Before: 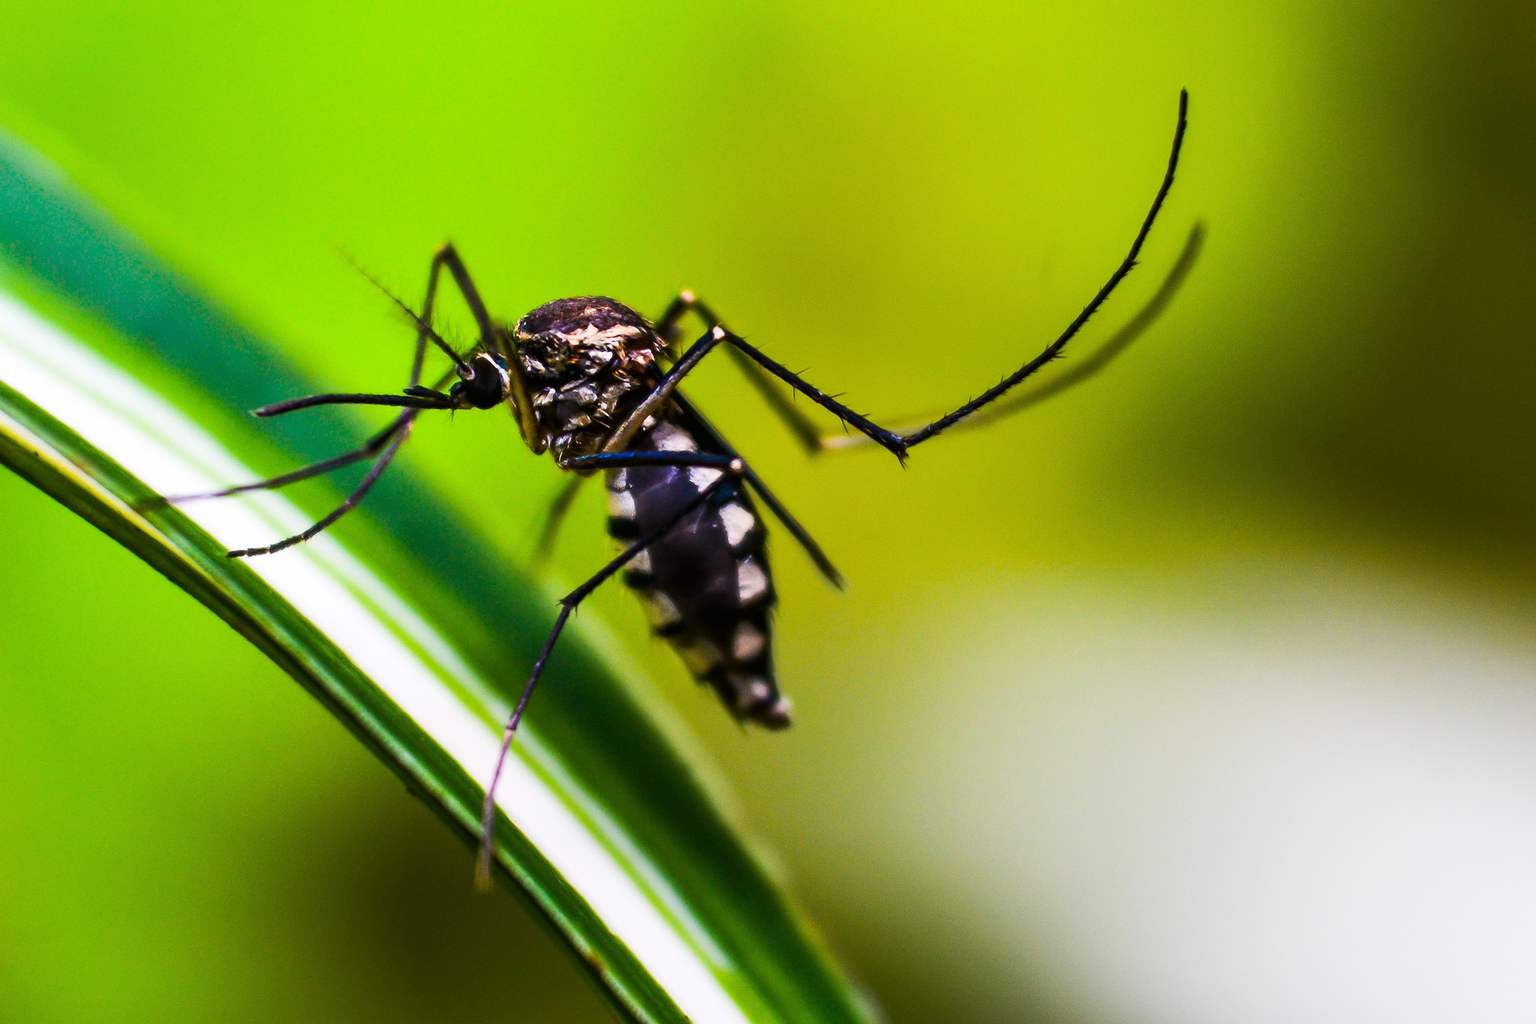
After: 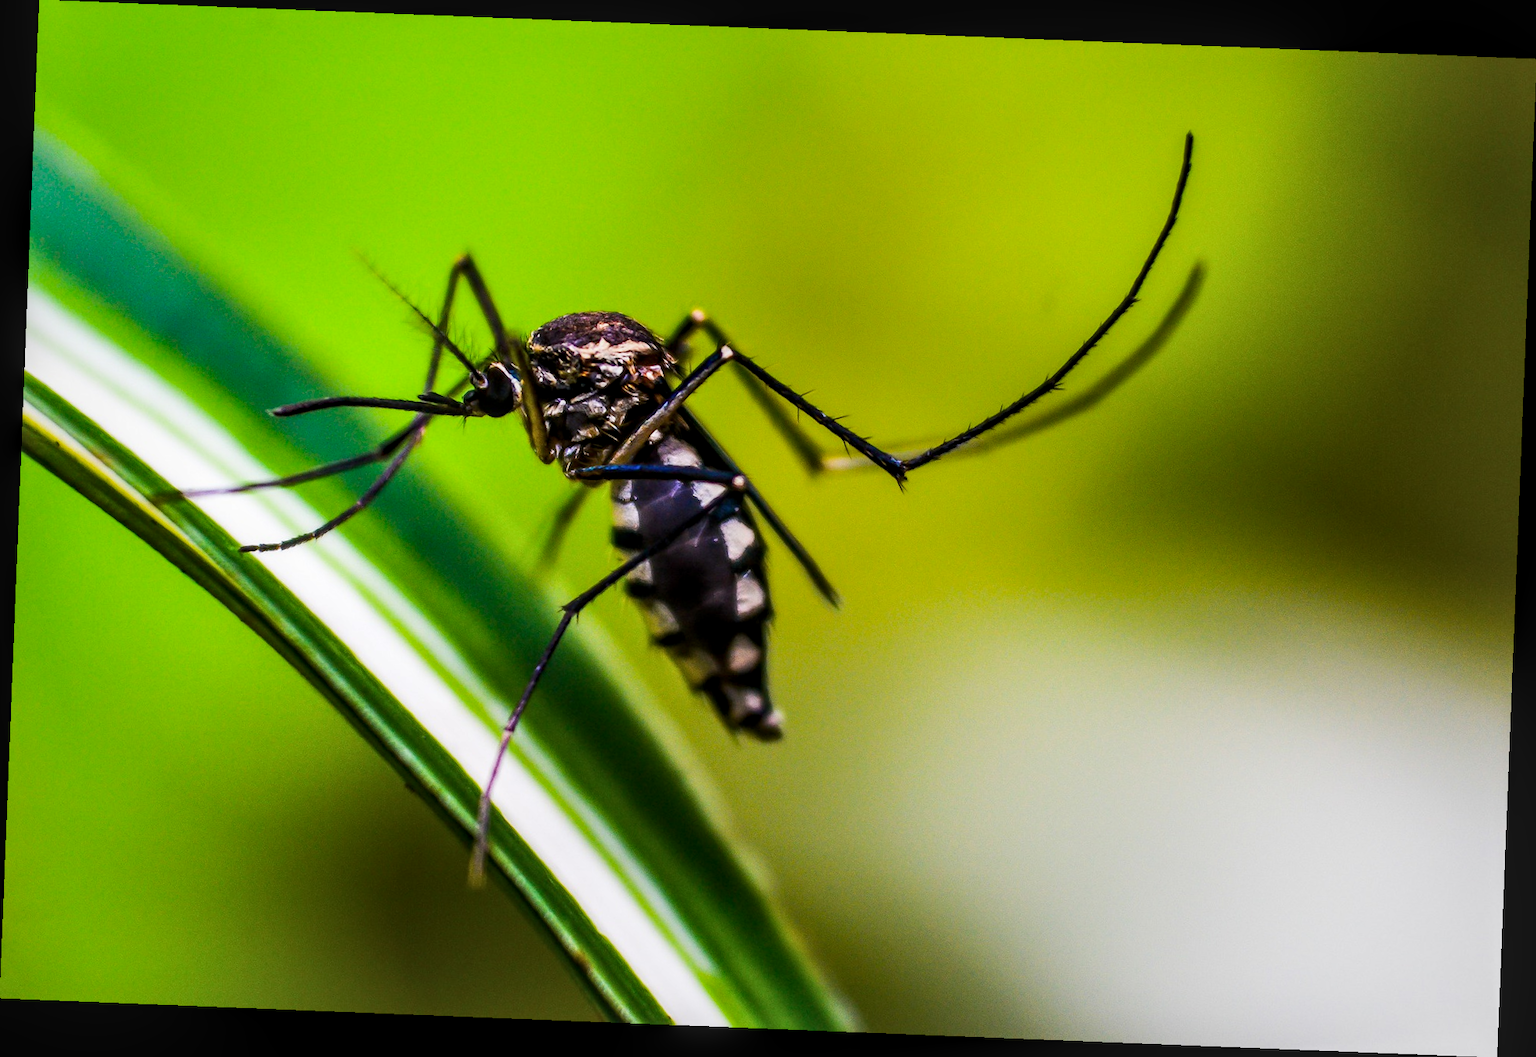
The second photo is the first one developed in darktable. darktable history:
local contrast: detail 130%
rotate and perspective: rotation 2.27°, automatic cropping off
